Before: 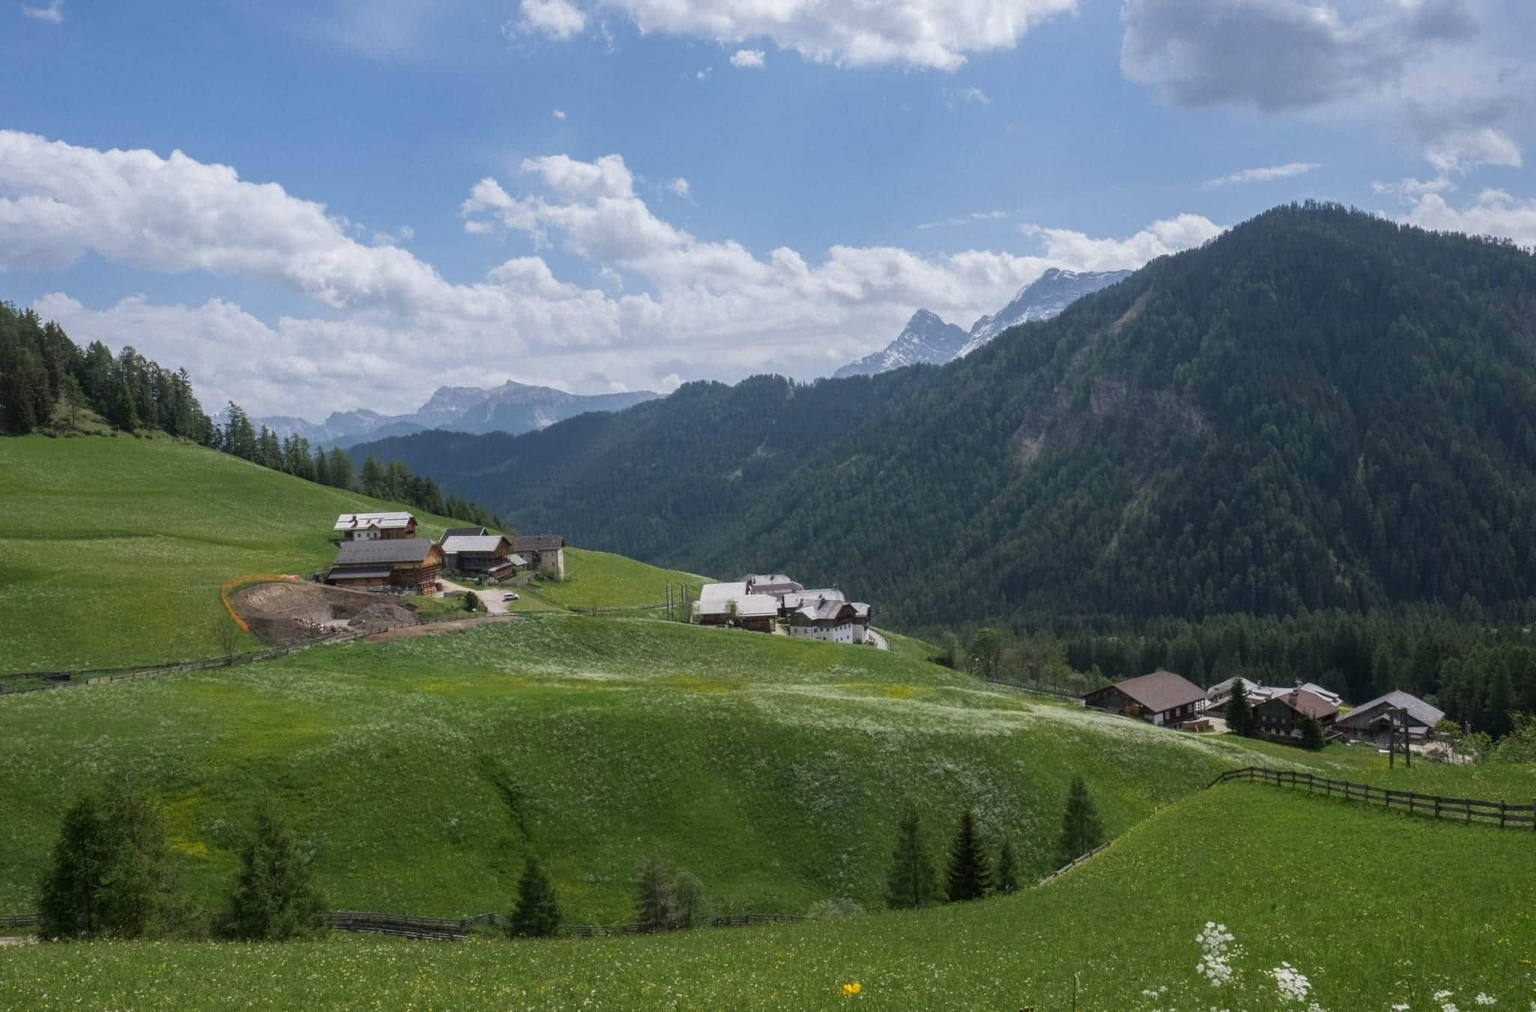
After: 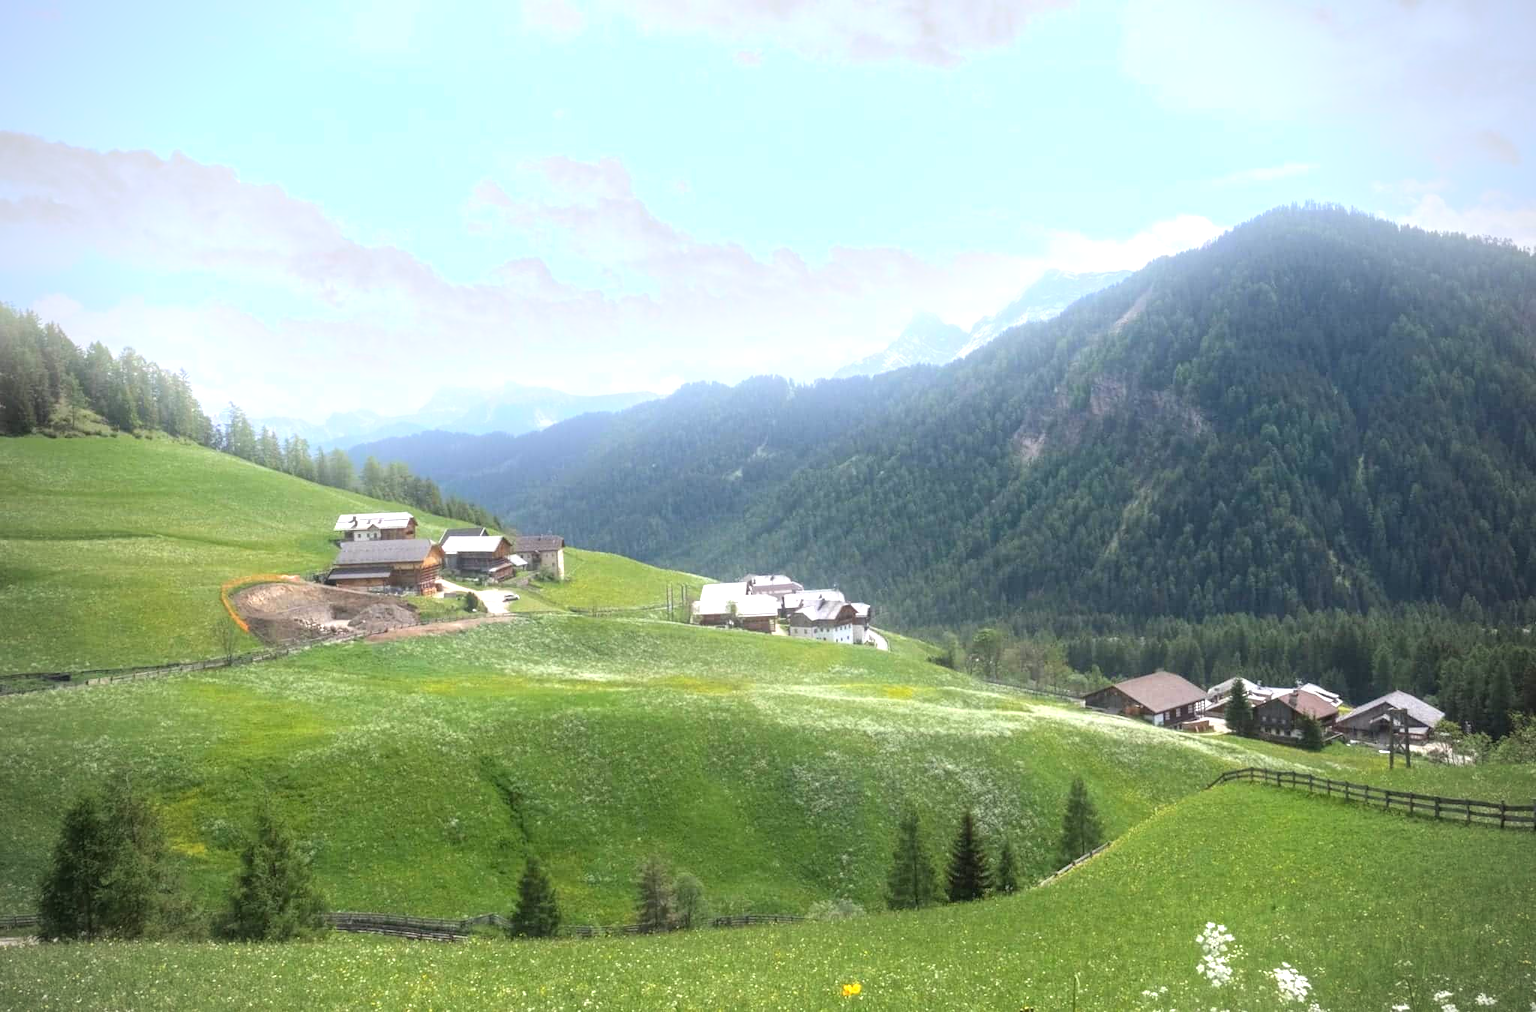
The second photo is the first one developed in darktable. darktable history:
bloom: on, module defaults
vignetting: on, module defaults
exposure: black level correction 0, exposure 1.35 EV, compensate exposure bias true, compensate highlight preservation false
